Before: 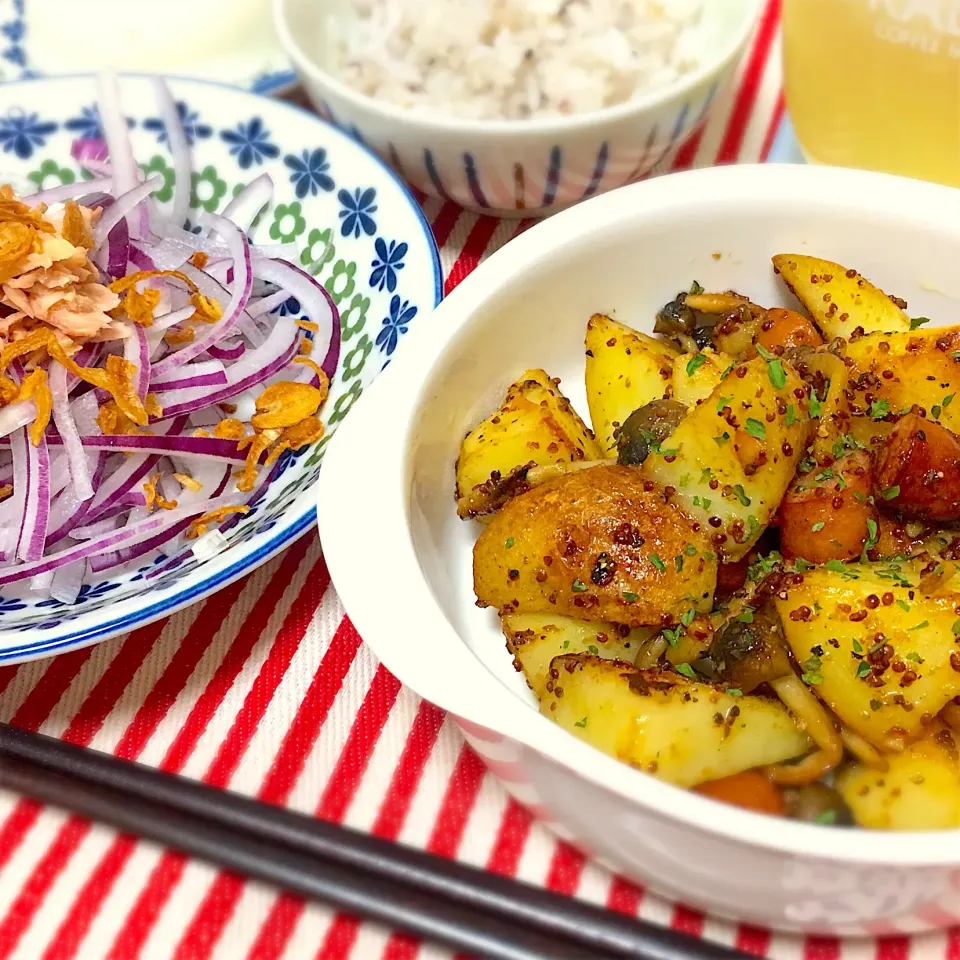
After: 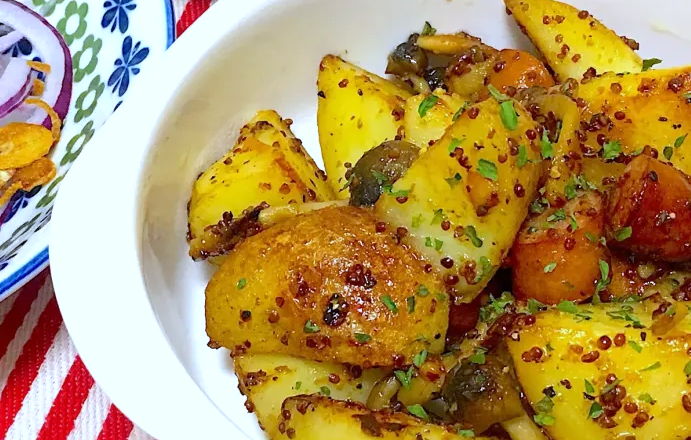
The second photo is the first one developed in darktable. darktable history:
crop and rotate: left 27.938%, top 27.046%, bottom 27.046%
white balance: red 0.948, green 1.02, blue 1.176
